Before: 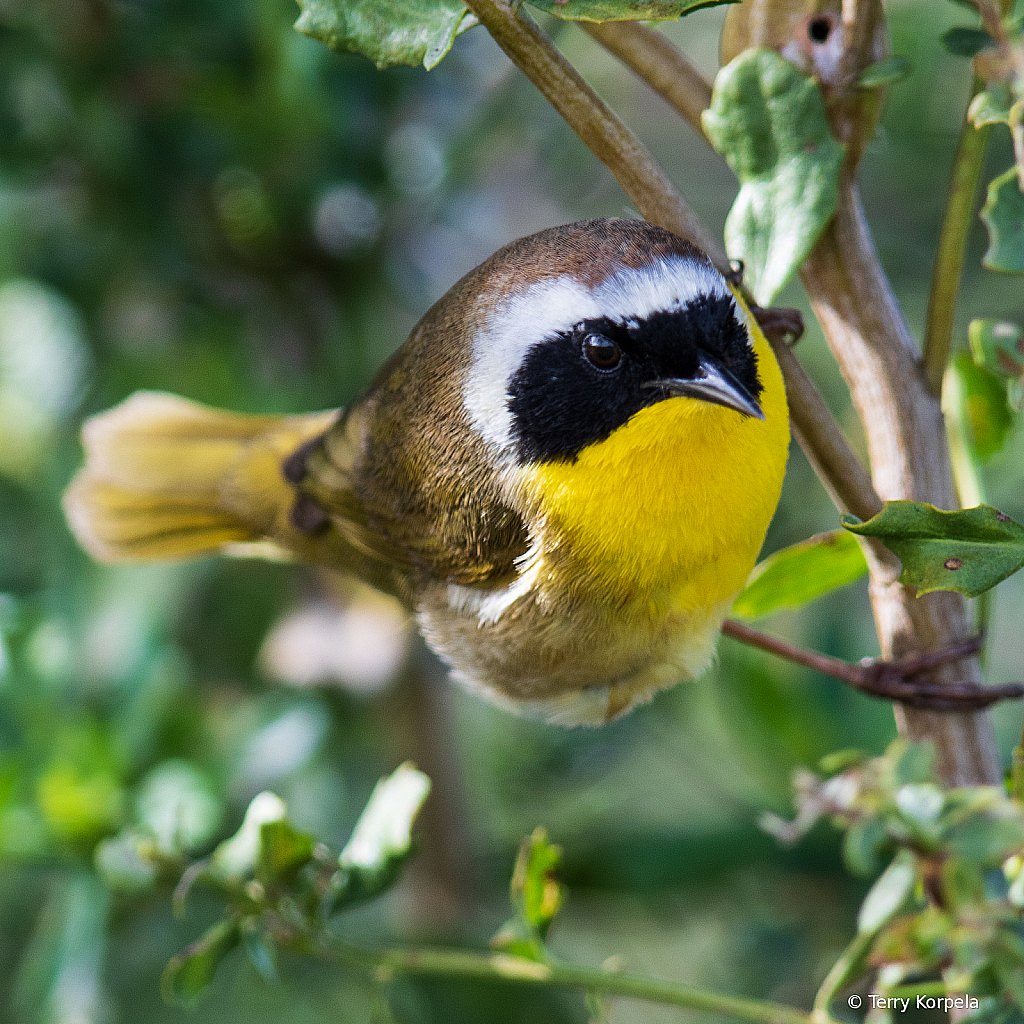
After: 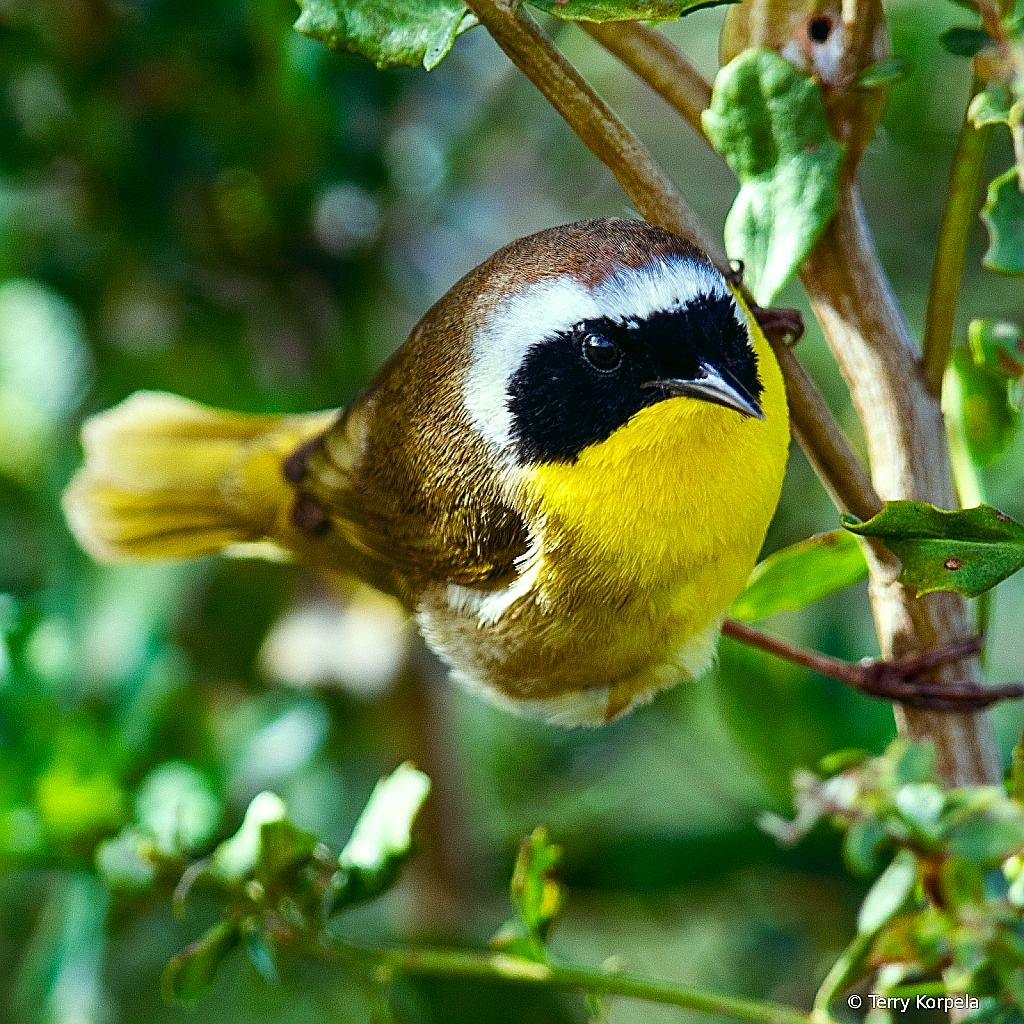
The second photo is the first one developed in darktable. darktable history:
color balance rgb: shadows lift › chroma 9.765%, shadows lift › hue 42.28°, highlights gain › luminance 19.908%, highlights gain › chroma 2.662%, highlights gain › hue 174.33°, global offset › chroma 0.069%, global offset › hue 253.4°, linear chroma grading › global chroma 14.684%, perceptual saturation grading › global saturation 15.713%, perceptual saturation grading › highlights -19.64%, perceptual saturation grading › shadows 20.274%, saturation formula JzAzBz (2021)
color correction: highlights a* -0.343, highlights b* 9.52, shadows a* -9.32, shadows b* 0.617
sharpen: on, module defaults
